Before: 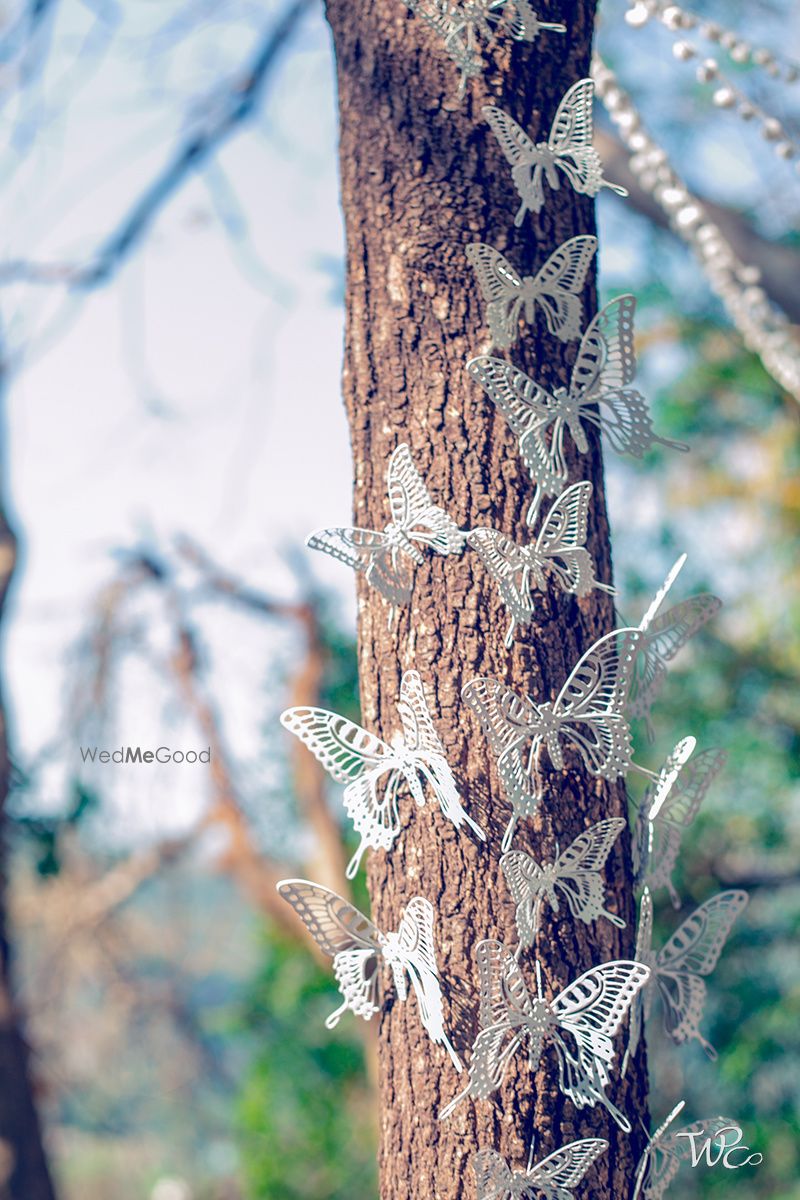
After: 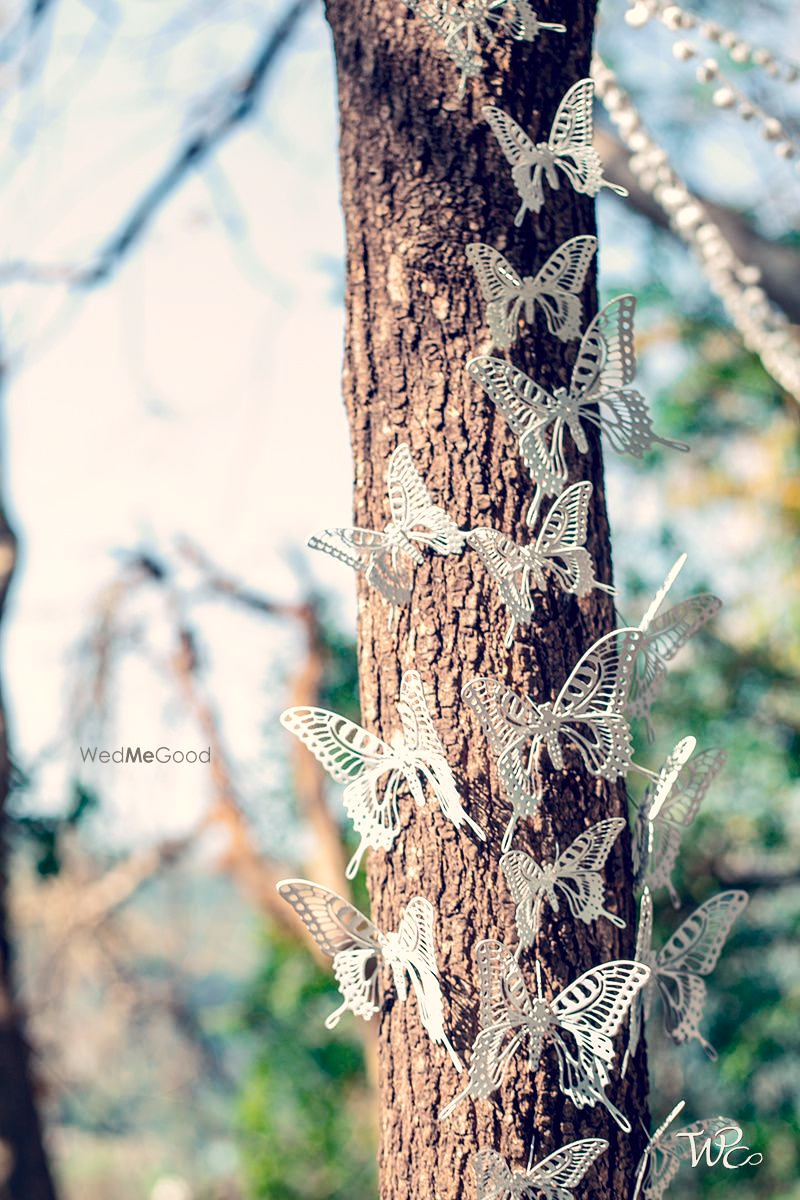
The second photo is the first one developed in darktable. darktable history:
contrast brightness saturation: contrast 0.25, saturation -0.31
color balance rgb: perceptual saturation grading › global saturation 34.05%, global vibrance 5.56%
white balance: red 1.045, blue 0.932
